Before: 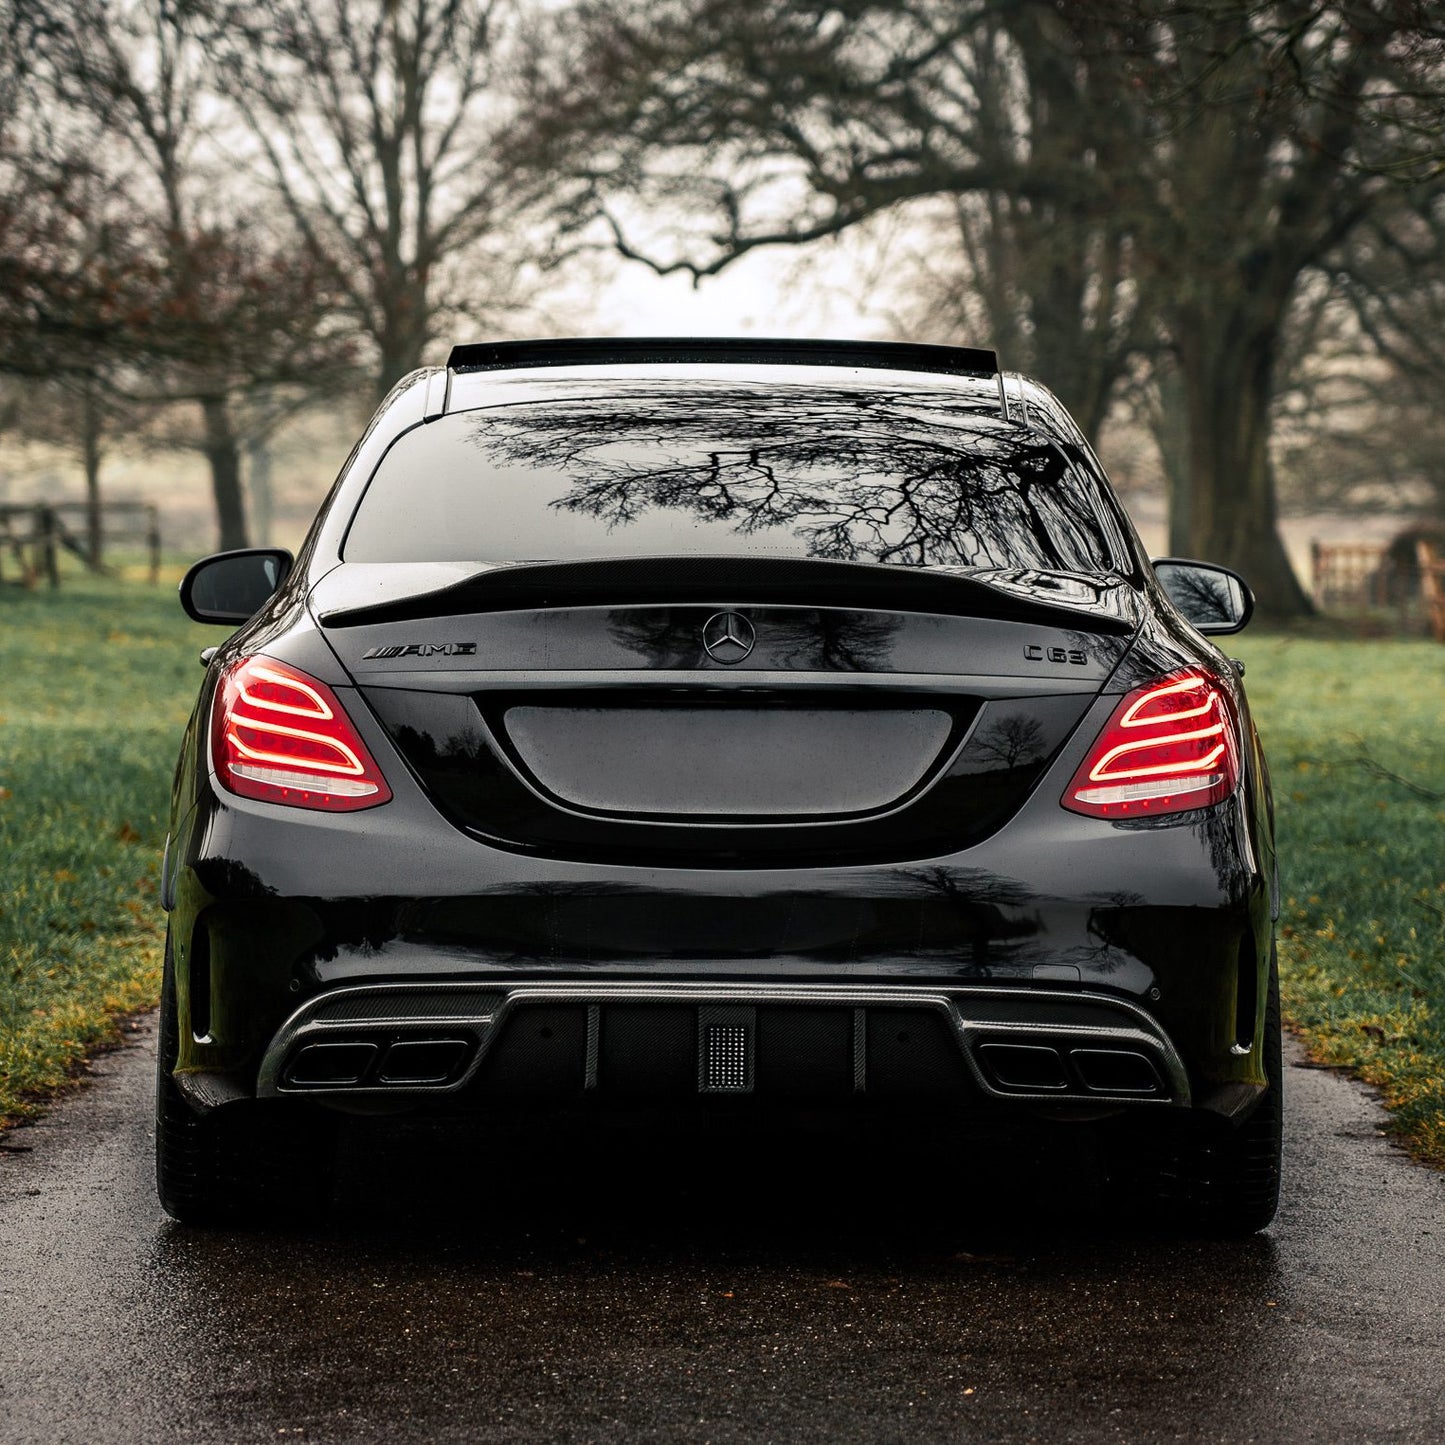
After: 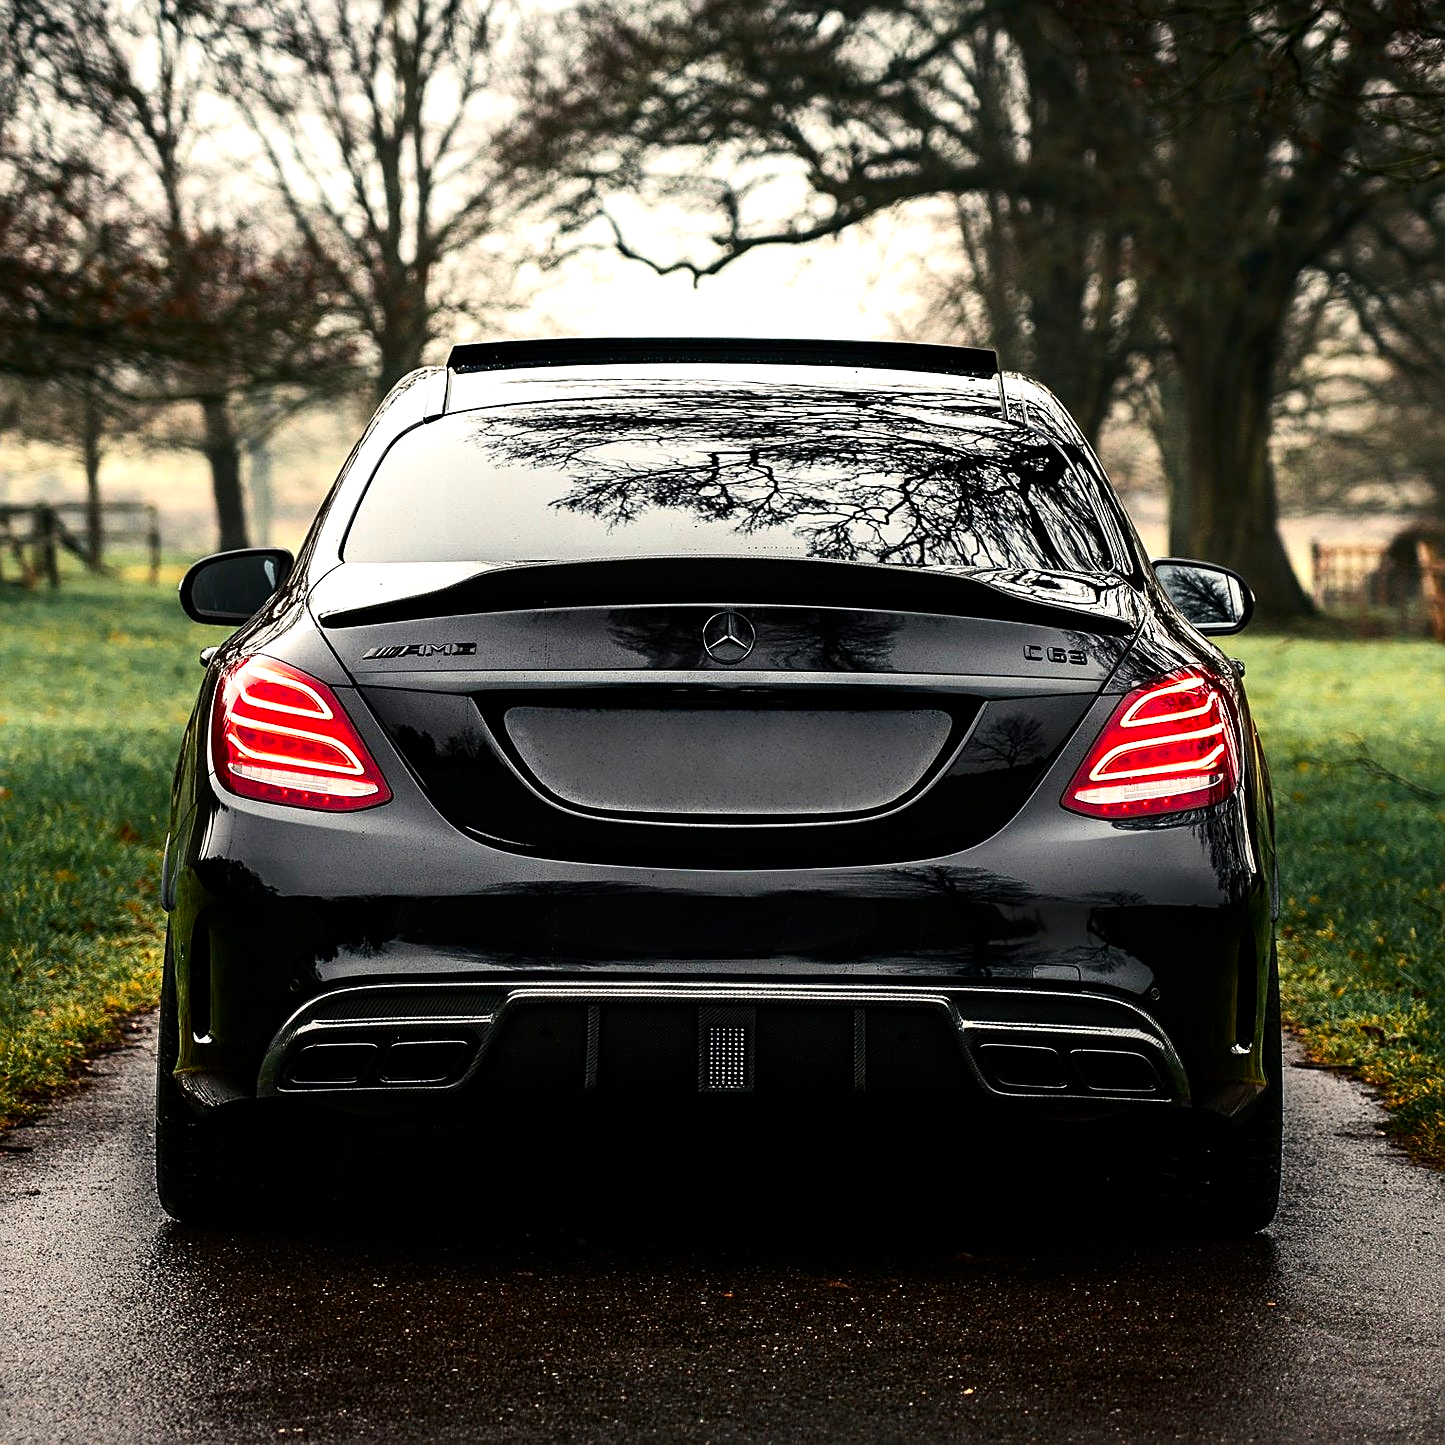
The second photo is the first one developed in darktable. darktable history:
contrast brightness saturation: contrast 0.176, saturation 0.306
tone equalizer: -8 EV -0.743 EV, -7 EV -0.689 EV, -6 EV -0.613 EV, -5 EV -0.395 EV, -3 EV 0.371 EV, -2 EV 0.6 EV, -1 EV 0.698 EV, +0 EV 0.775 EV, smoothing diameter 2.04%, edges refinement/feathering 17.48, mask exposure compensation -1.57 EV, filter diffusion 5
sharpen: amount 0.465
